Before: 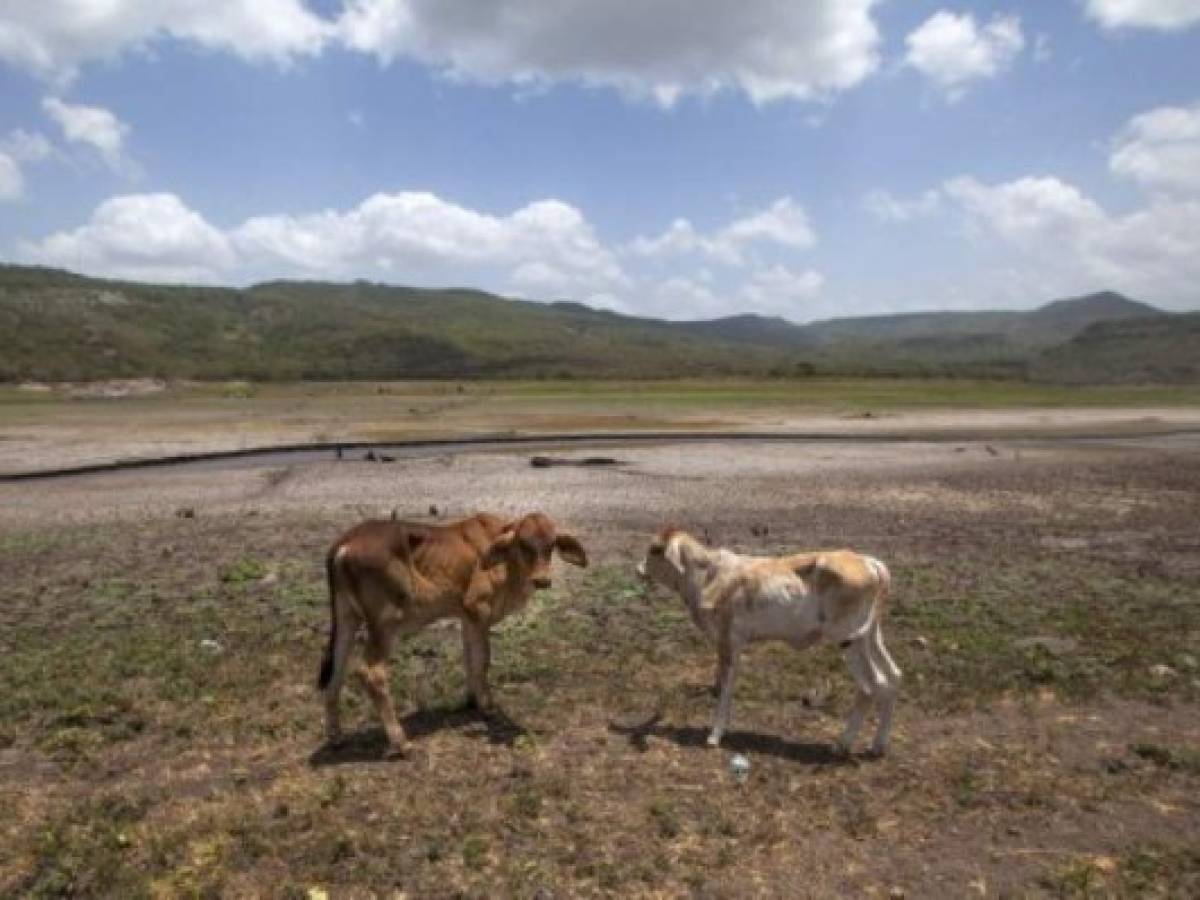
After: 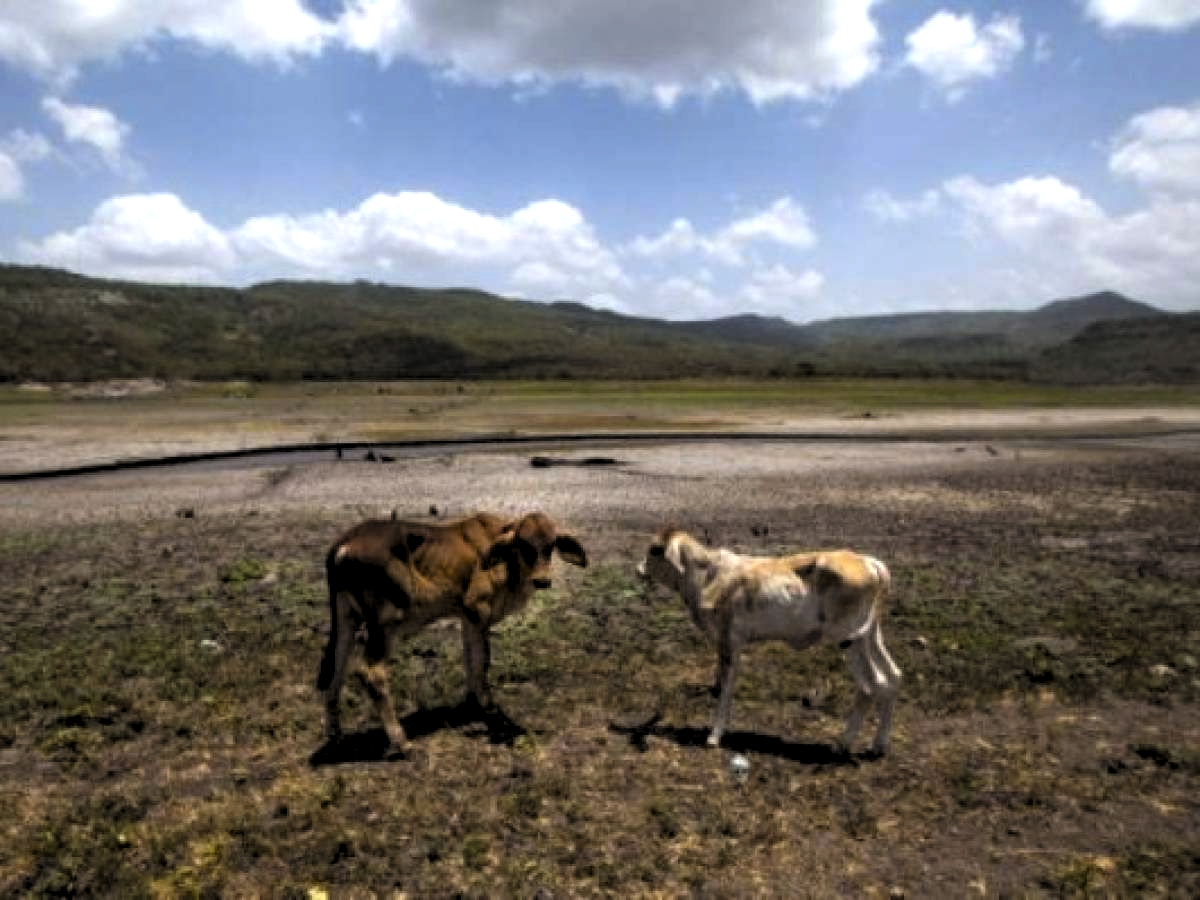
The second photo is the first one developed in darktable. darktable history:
levels: levels [0.182, 0.542, 0.902]
color balance rgb: perceptual saturation grading › global saturation 25%, global vibrance 10%
color contrast: green-magenta contrast 0.81
